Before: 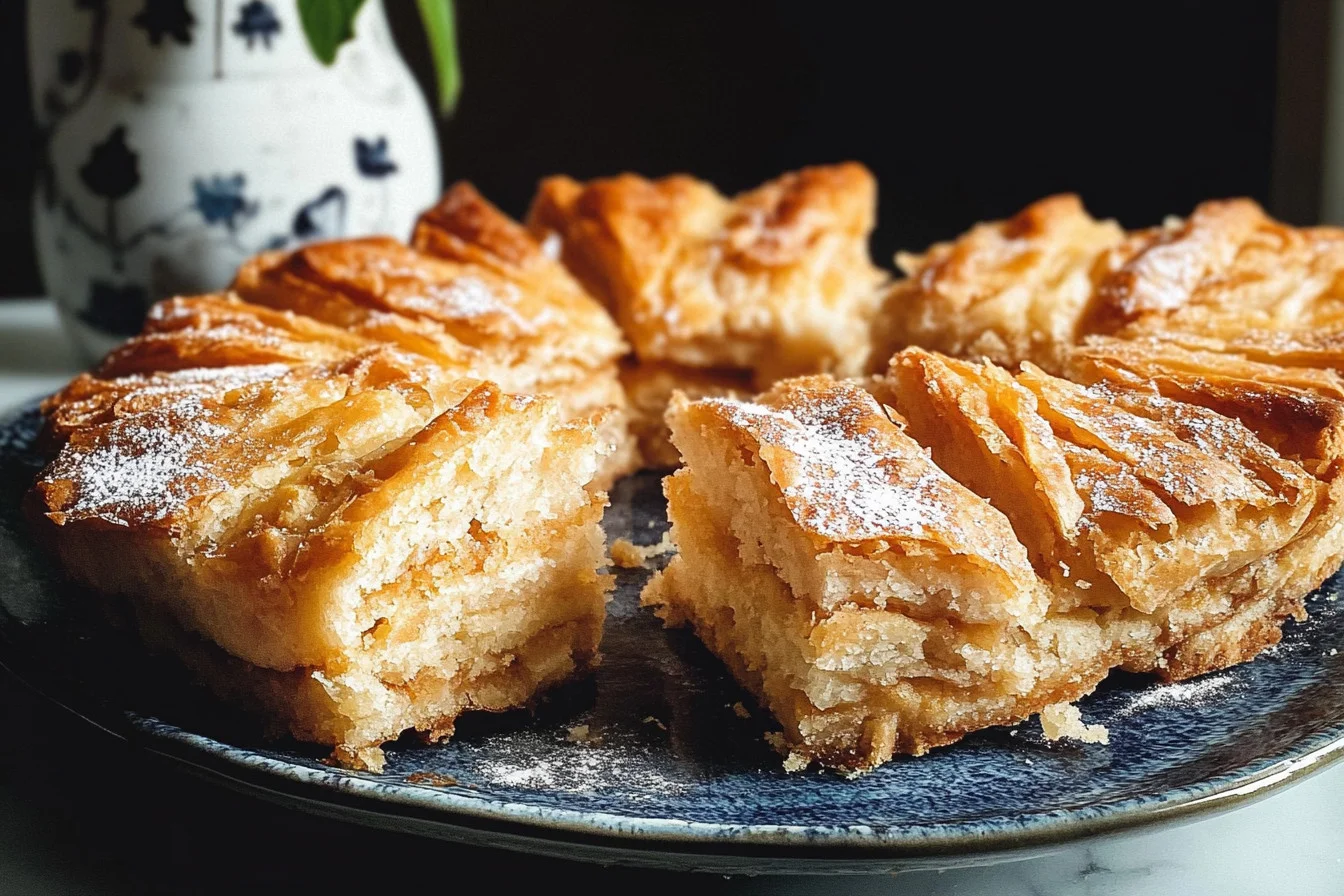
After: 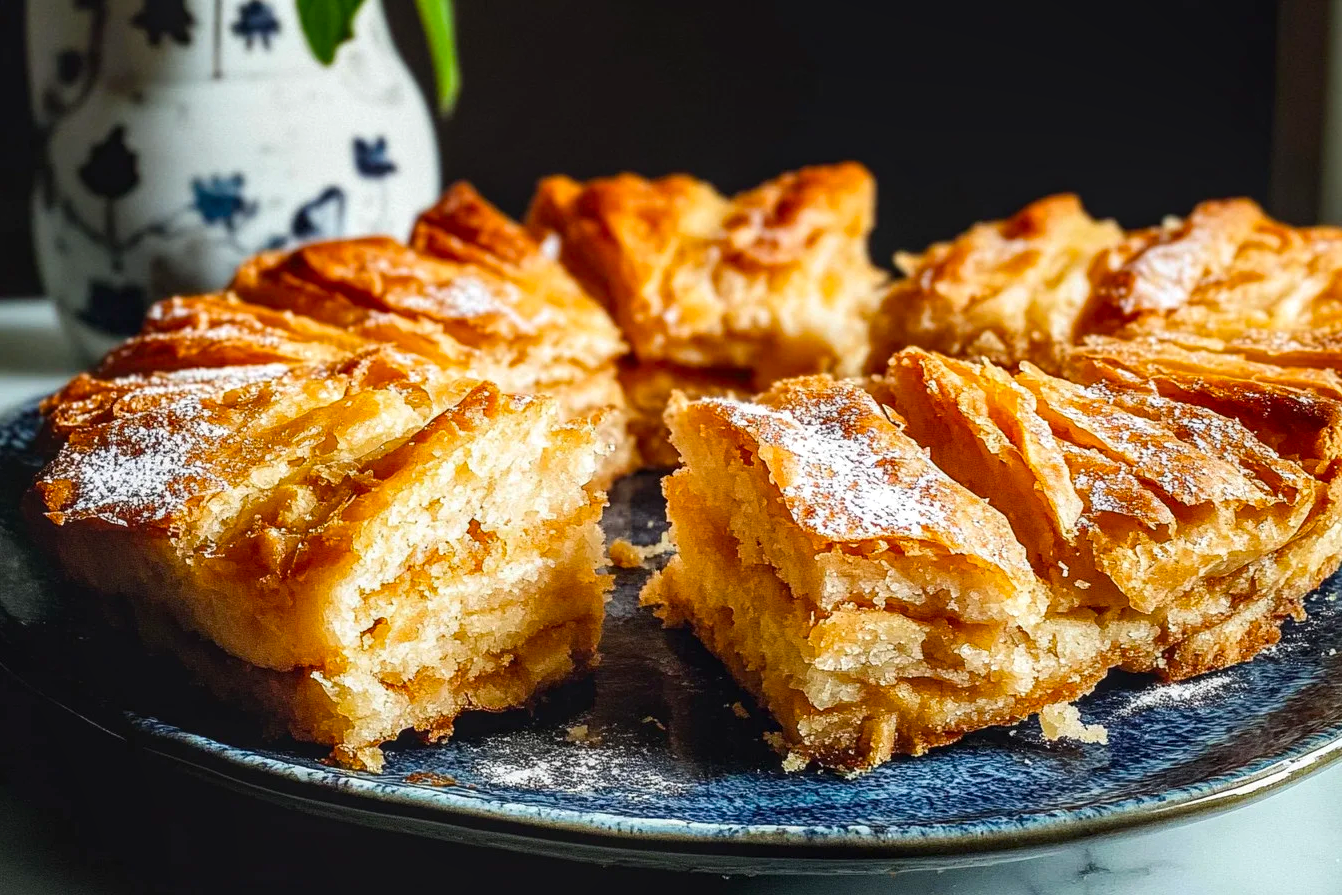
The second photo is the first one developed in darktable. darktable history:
local contrast: on, module defaults
crop: left 0.112%
contrast brightness saturation: contrast 0.082, saturation 0.195
color balance rgb: linear chroma grading › global chroma 15.132%, perceptual saturation grading › global saturation 0.439%, perceptual saturation grading › mid-tones 11.768%
exposure: compensate highlight preservation false
